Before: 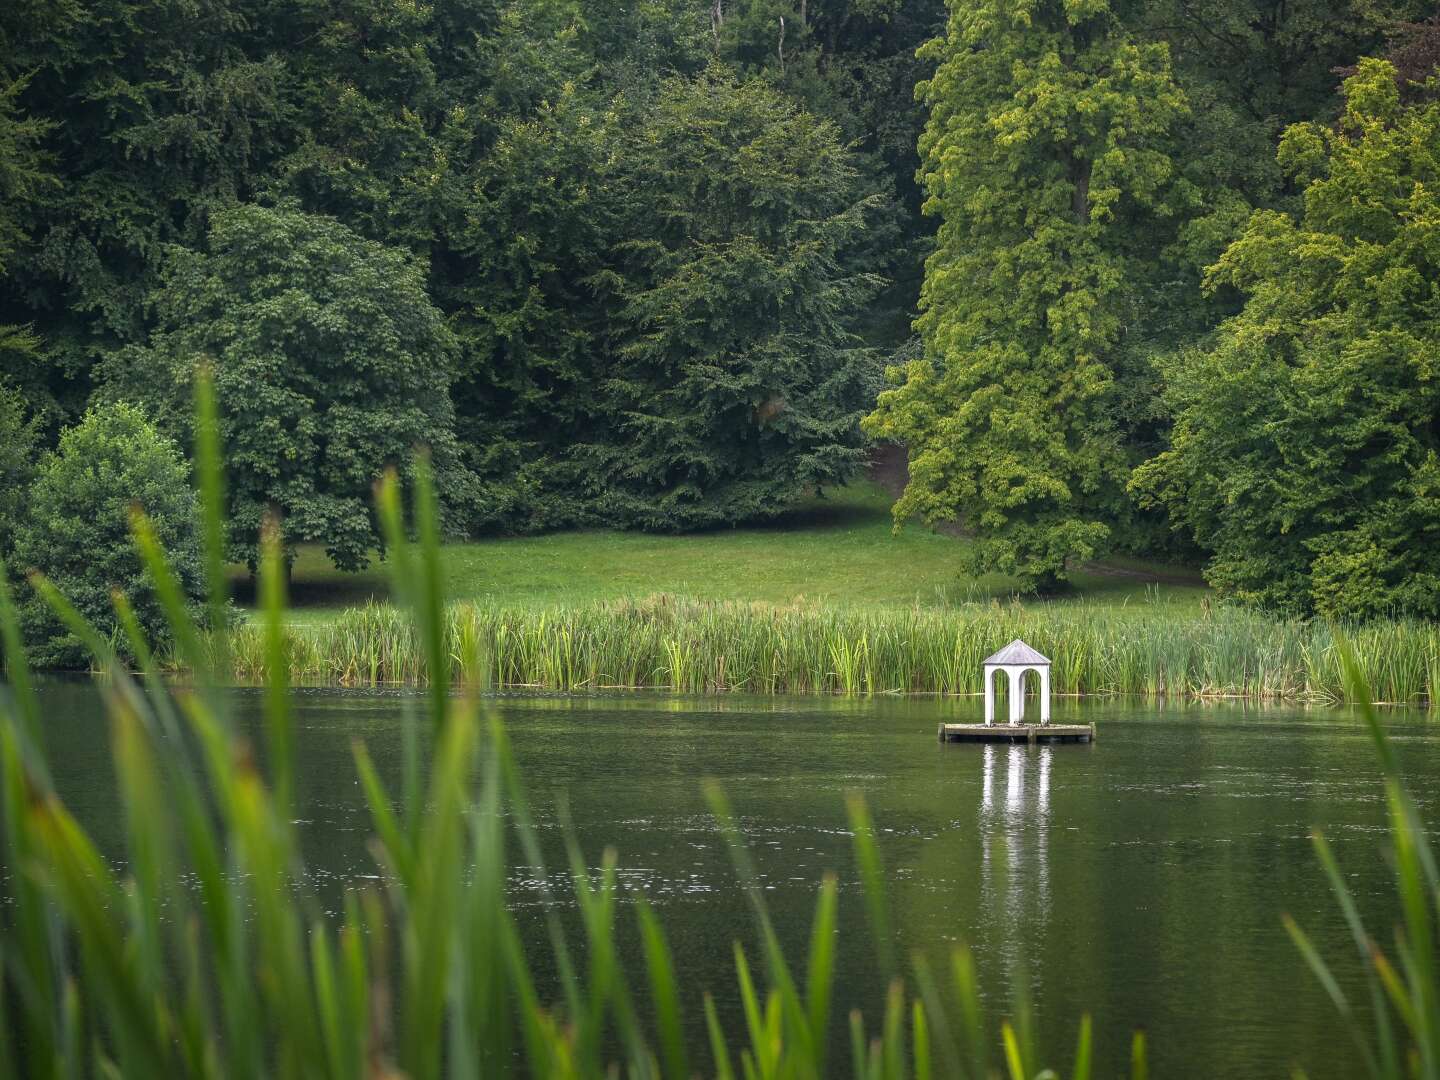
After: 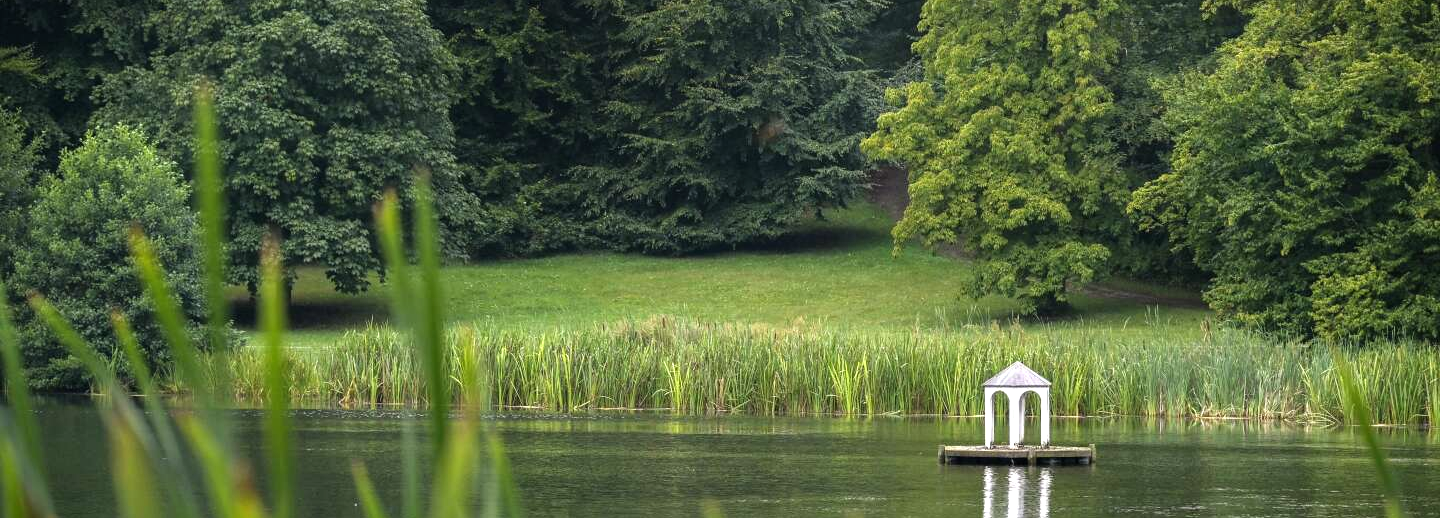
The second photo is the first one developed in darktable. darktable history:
tone equalizer: -8 EV -0.415 EV, -7 EV -0.422 EV, -6 EV -0.322 EV, -5 EV -0.24 EV, -3 EV 0.242 EV, -2 EV 0.34 EV, -1 EV 0.386 EV, +0 EV 0.434 EV, mask exposure compensation -0.497 EV
crop and rotate: top 25.787%, bottom 26.189%
